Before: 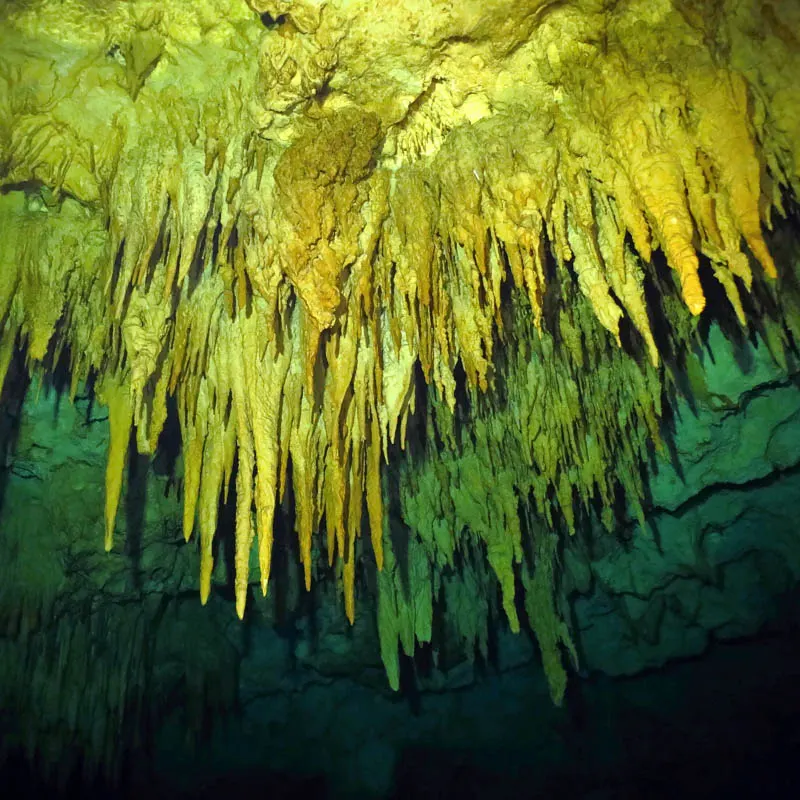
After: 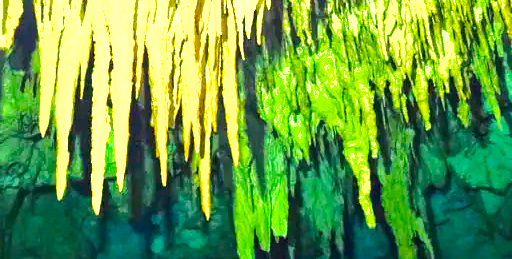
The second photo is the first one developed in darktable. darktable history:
color correction: highlights a* 5.79, highlights b* 4.84
color balance rgb: perceptual saturation grading › global saturation 29.395%, perceptual brilliance grading › highlights 19.32%, perceptual brilliance grading › mid-tones 19.887%, perceptual brilliance grading › shadows -20.321%
crop: left 18.053%, top 50.709%, right 17.658%, bottom 16.802%
exposure: exposure 2.054 EV, compensate highlight preservation false
levels: black 0.058%
shadows and highlights: on, module defaults
tone curve: curves: ch0 [(0, 0) (0.087, 0.054) (0.281, 0.245) (0.506, 0.526) (0.8, 0.824) (0.994, 0.955)]; ch1 [(0, 0) (0.27, 0.195) (0.406, 0.435) (0.452, 0.474) (0.495, 0.5) (0.514, 0.508) (0.537, 0.556) (0.654, 0.689) (1, 1)]; ch2 [(0, 0) (0.269, 0.299) (0.459, 0.441) (0.498, 0.499) (0.523, 0.52) (0.551, 0.549) (0.633, 0.625) (0.659, 0.681) (0.718, 0.764) (1, 1)], preserve colors none
